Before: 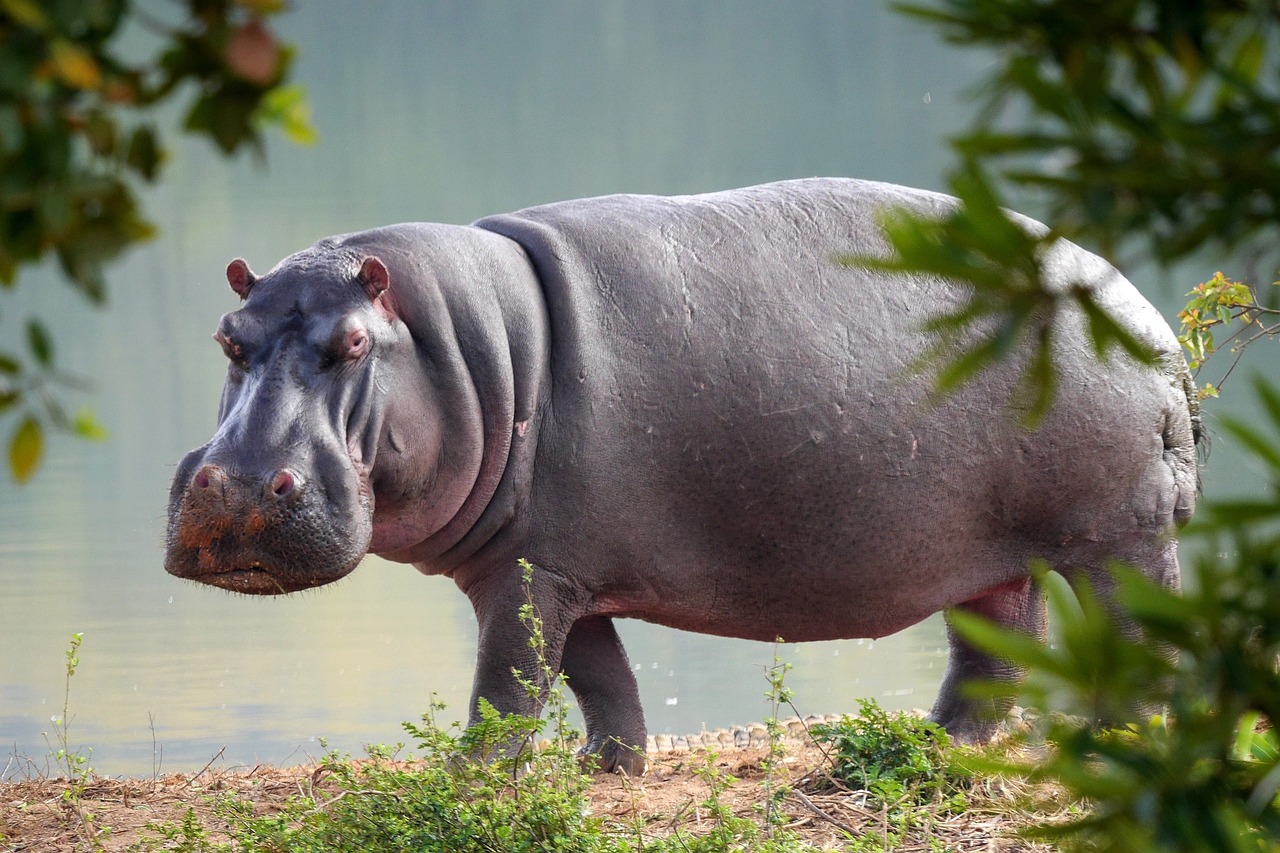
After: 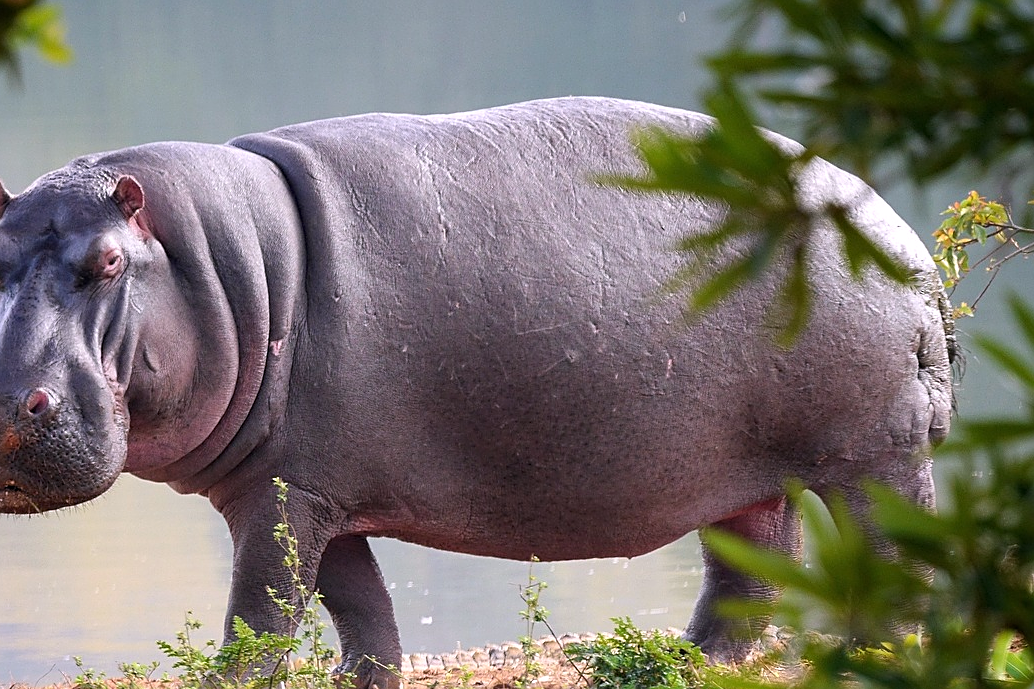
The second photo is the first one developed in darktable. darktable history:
crop: left 19.159%, top 9.58%, bottom 9.58%
sharpen: on, module defaults
white balance: red 1.05, blue 1.072
